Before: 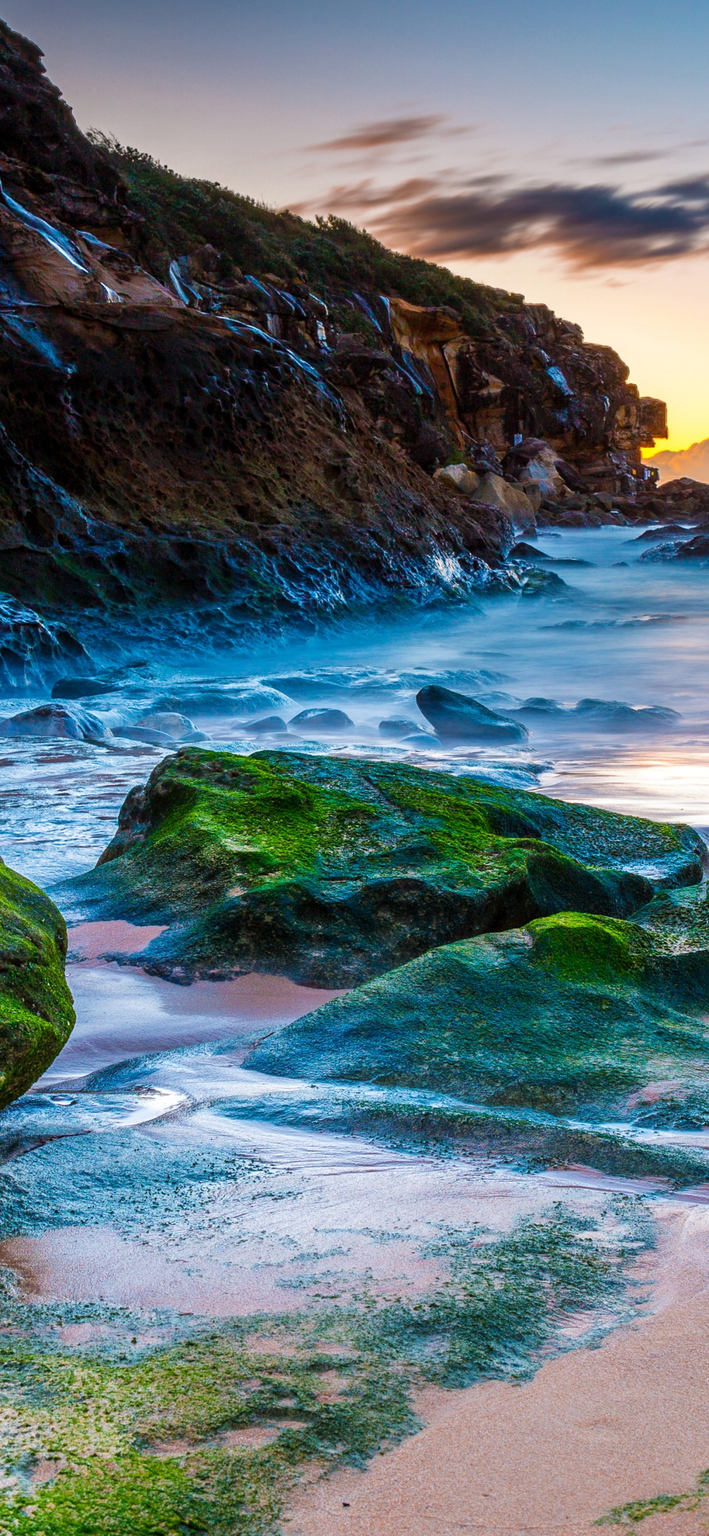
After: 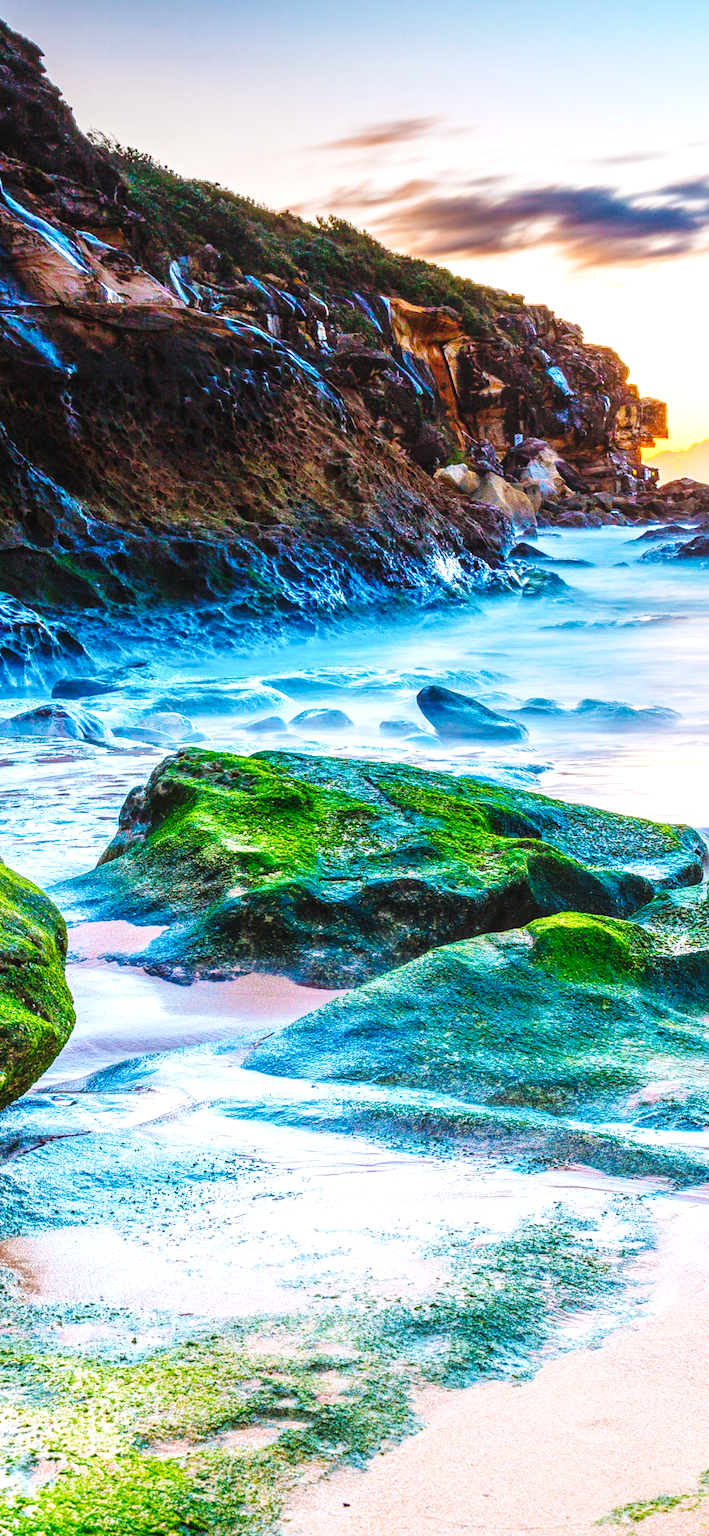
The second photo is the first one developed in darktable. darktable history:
exposure: exposure 1.135 EV, compensate highlight preservation false
local contrast: detail 110%
base curve: curves: ch0 [(0, 0) (0.032, 0.025) (0.121, 0.166) (0.206, 0.329) (0.605, 0.79) (1, 1)], preserve colors none
